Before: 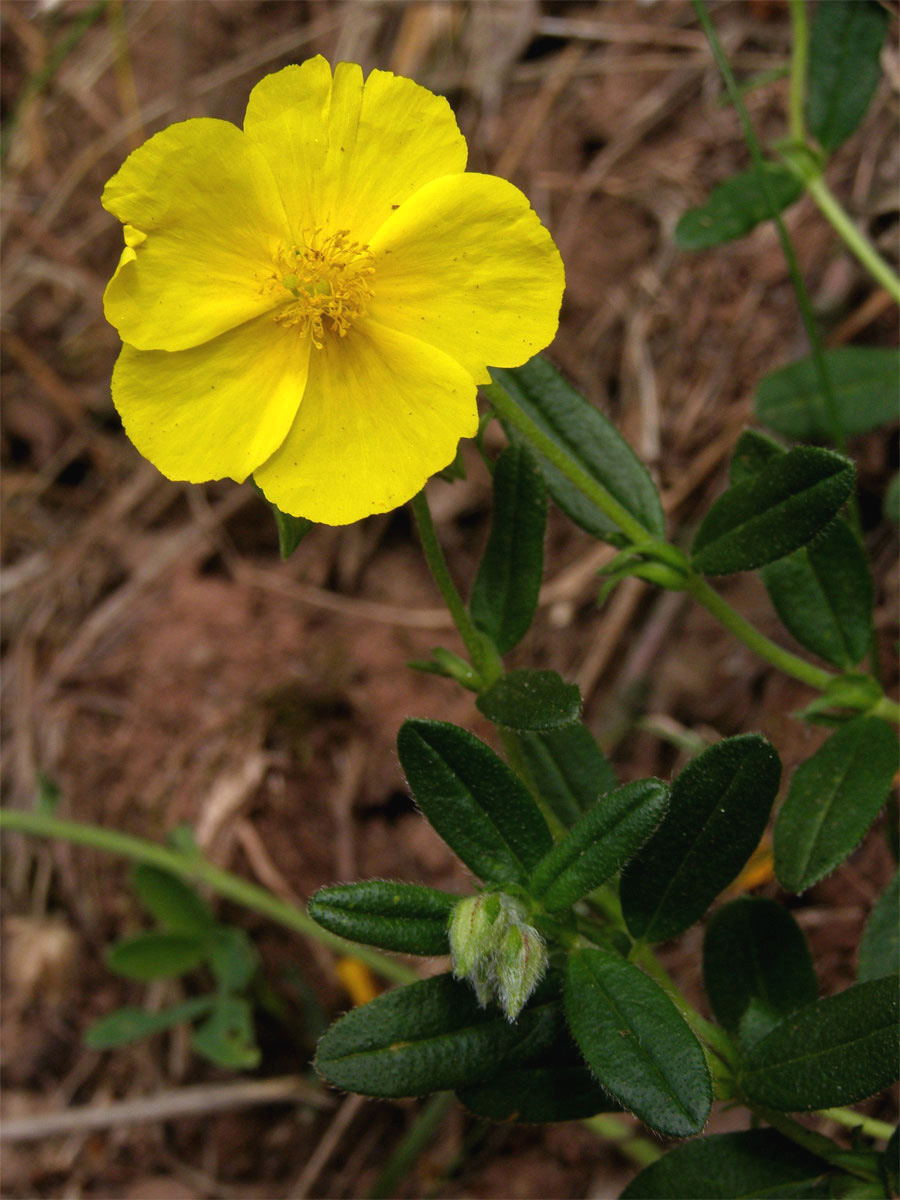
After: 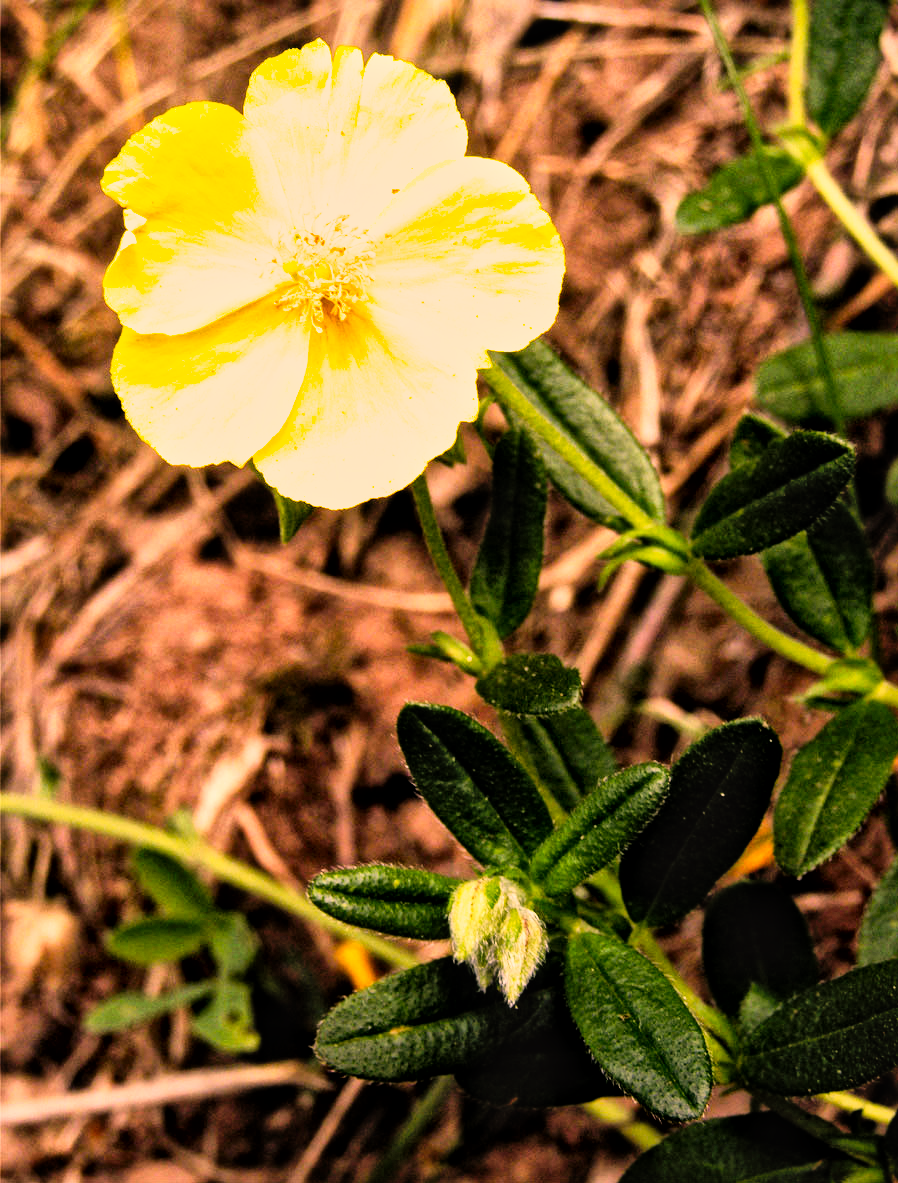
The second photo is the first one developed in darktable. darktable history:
crop: top 1.364%, right 0.113%
local contrast: mode bilateral grid, contrast 20, coarseness 18, detail 163%, midtone range 0.2
tone curve: curves: ch0 [(0, 0.023) (0.113, 0.084) (0.285, 0.301) (0.673, 0.796) (0.845, 0.932) (0.994, 0.971)]; ch1 [(0, 0) (0.456, 0.437) (0.498, 0.5) (0.57, 0.559) (0.631, 0.639) (1, 1)]; ch2 [(0, 0) (0.417, 0.44) (0.46, 0.453) (0.502, 0.507) (0.55, 0.57) (0.67, 0.712) (1, 1)], preserve colors none
exposure: black level correction 0, exposure 1.001 EV, compensate exposure bias true, compensate highlight preservation false
filmic rgb: black relative exposure -16 EV, white relative exposure 6.31 EV, threshold 5.96 EV, hardness 5.09, contrast 1.354, iterations of high-quality reconstruction 0, enable highlight reconstruction true
color correction: highlights a* 21.95, highlights b* 21.92
